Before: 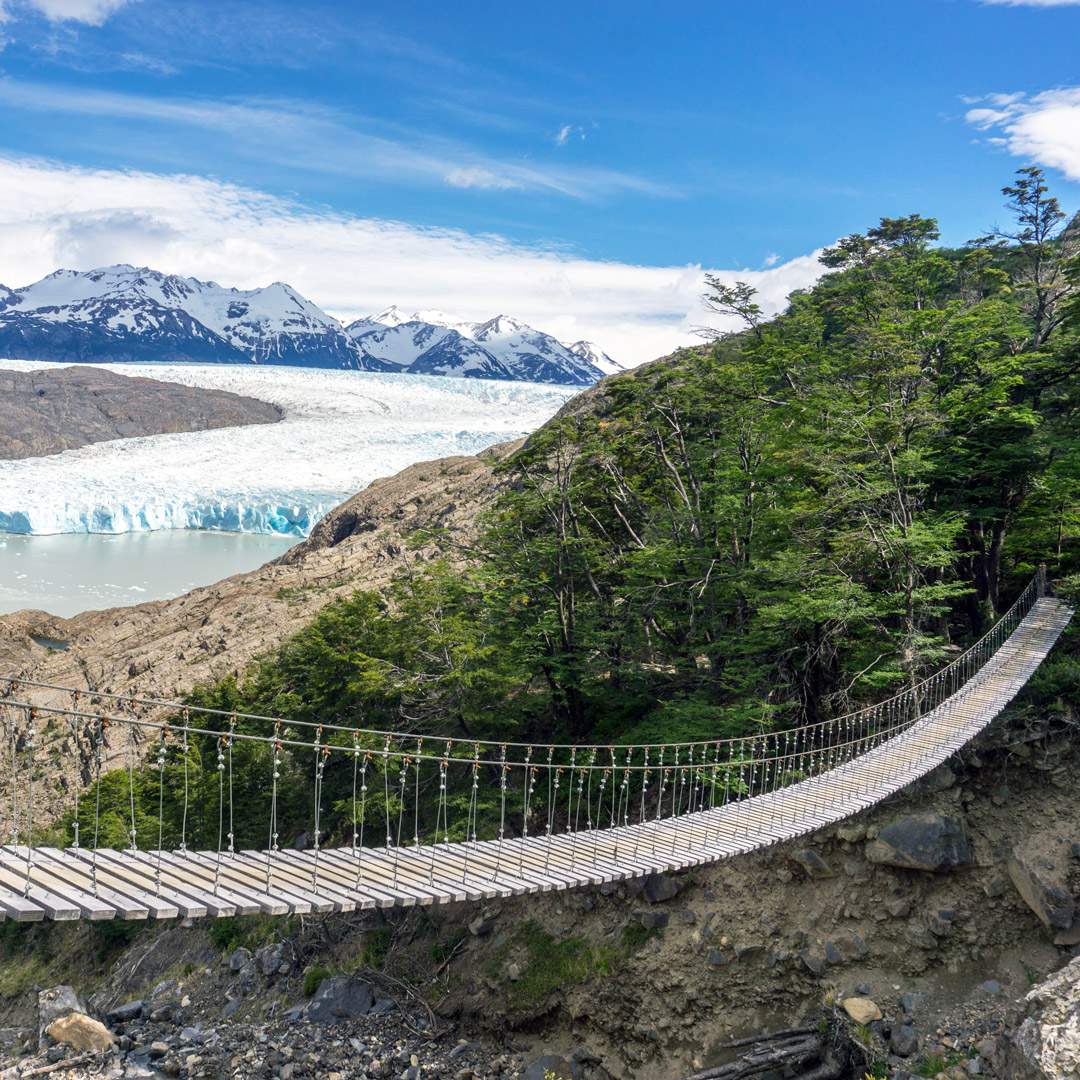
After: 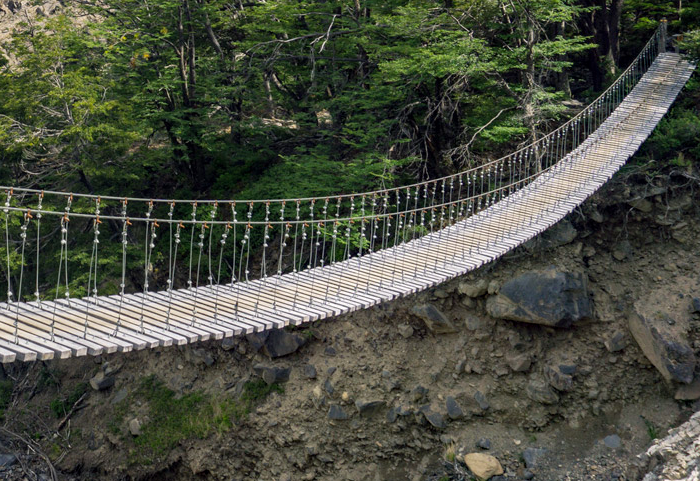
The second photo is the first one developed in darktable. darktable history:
crop and rotate: left 35.176%, top 50.497%, bottom 4.899%
haze removal: compatibility mode true, adaptive false
shadows and highlights: shadows 25.62, highlights -24.6
